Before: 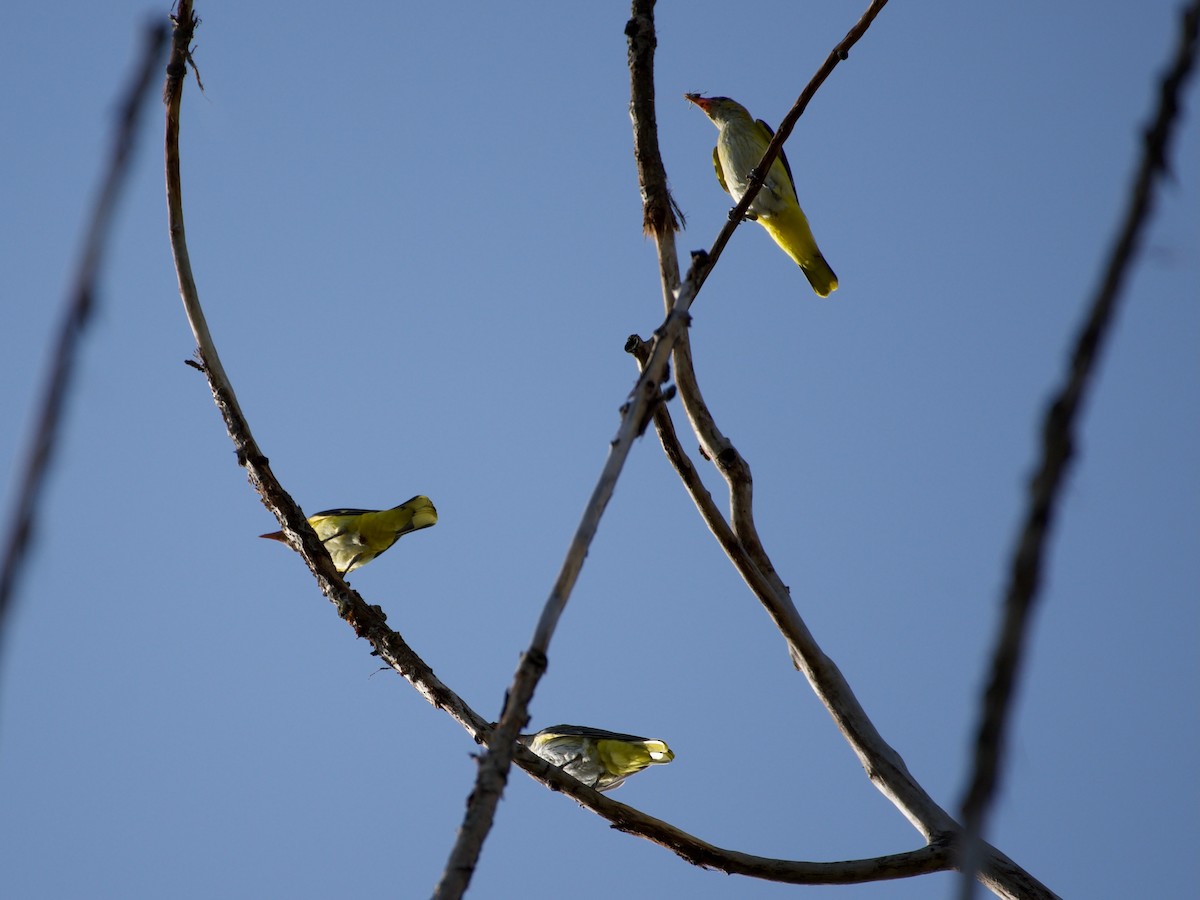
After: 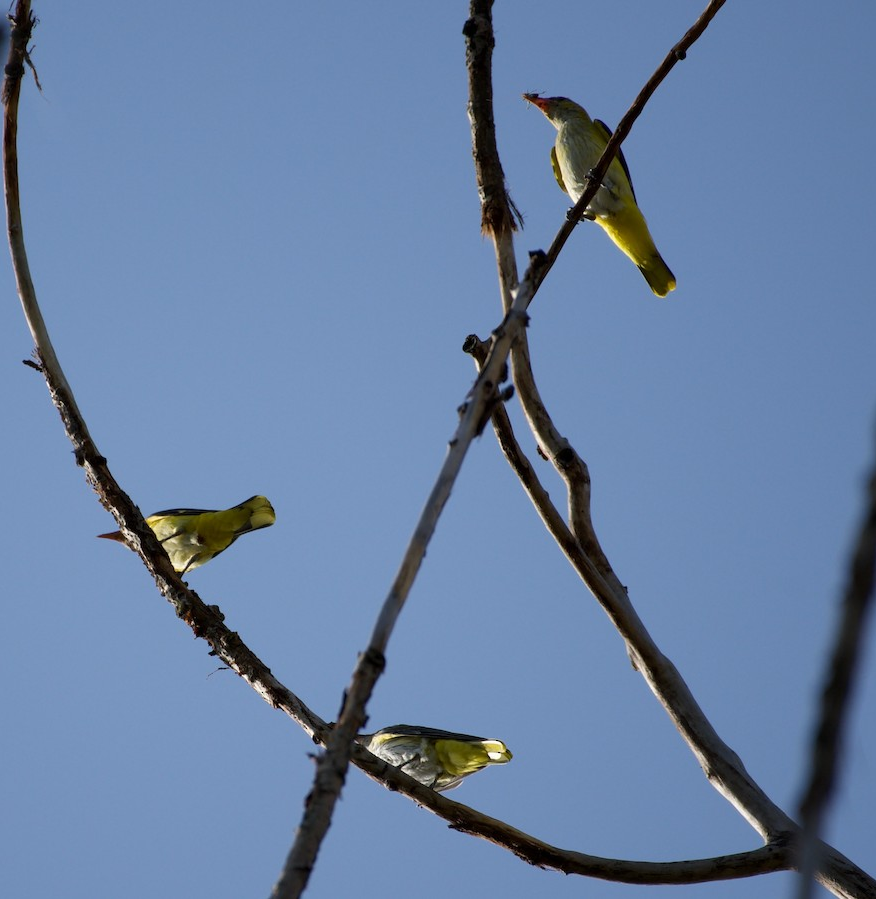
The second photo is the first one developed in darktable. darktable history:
crop: left 13.553%, top 0%, right 13.399%
